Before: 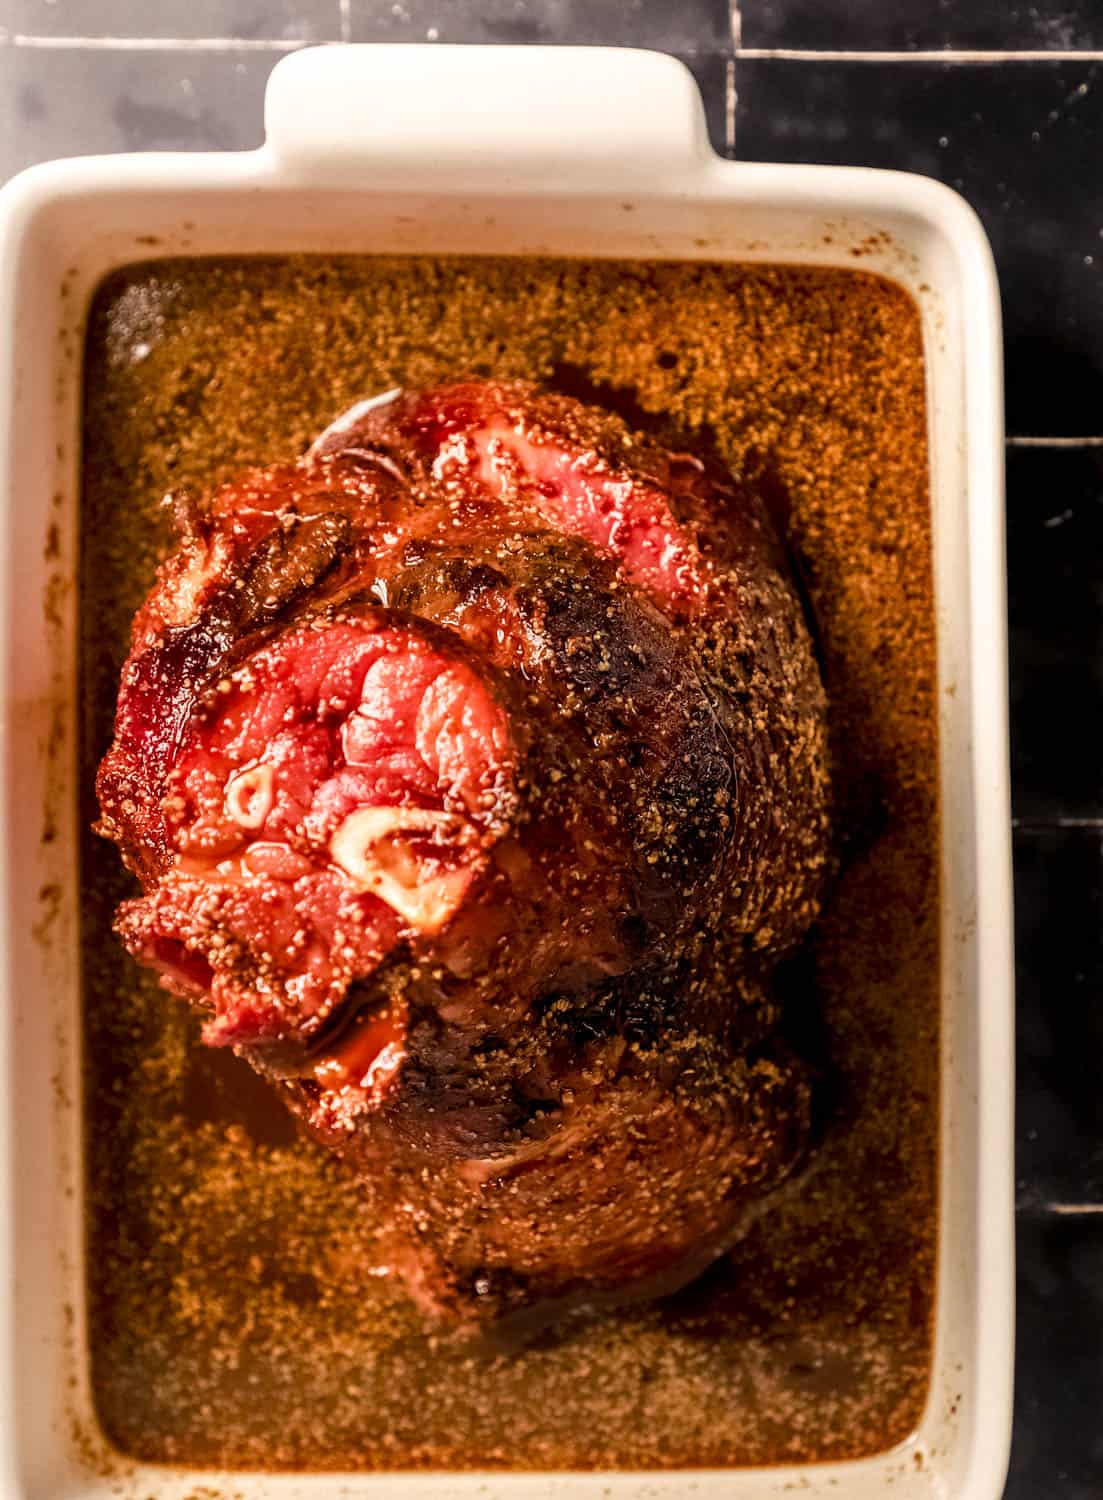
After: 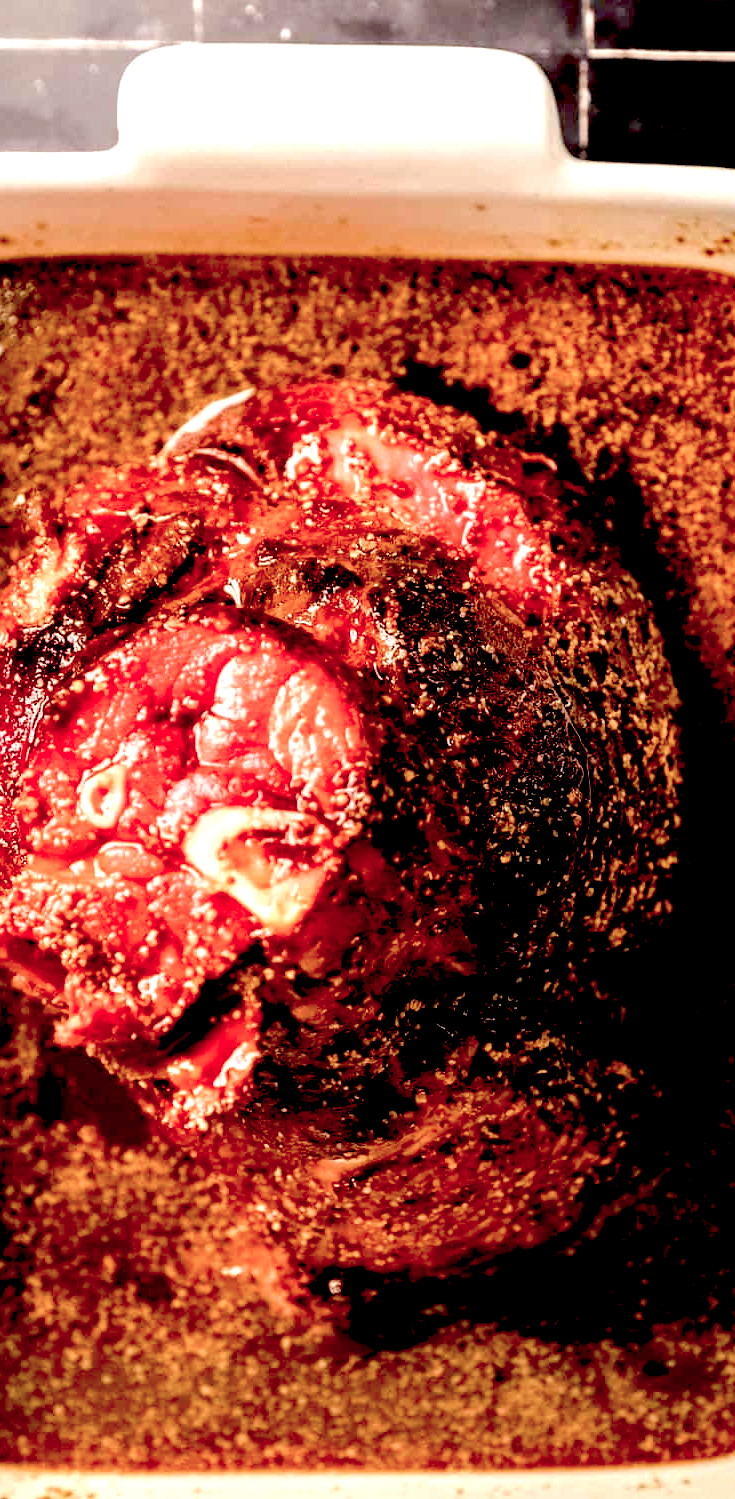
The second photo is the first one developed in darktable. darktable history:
exposure: black level correction 0.042, exposure 0.499 EV, compensate highlight preservation false
color balance rgb: highlights gain › chroma 0.235%, highlights gain › hue 332.67°, linear chroma grading › global chroma 19.832%, perceptual saturation grading › global saturation -32.092%, perceptual brilliance grading › mid-tones 10.472%, perceptual brilliance grading › shadows 15.208%, global vibrance 5.158%
crop and rotate: left 13.411%, right 19.892%
